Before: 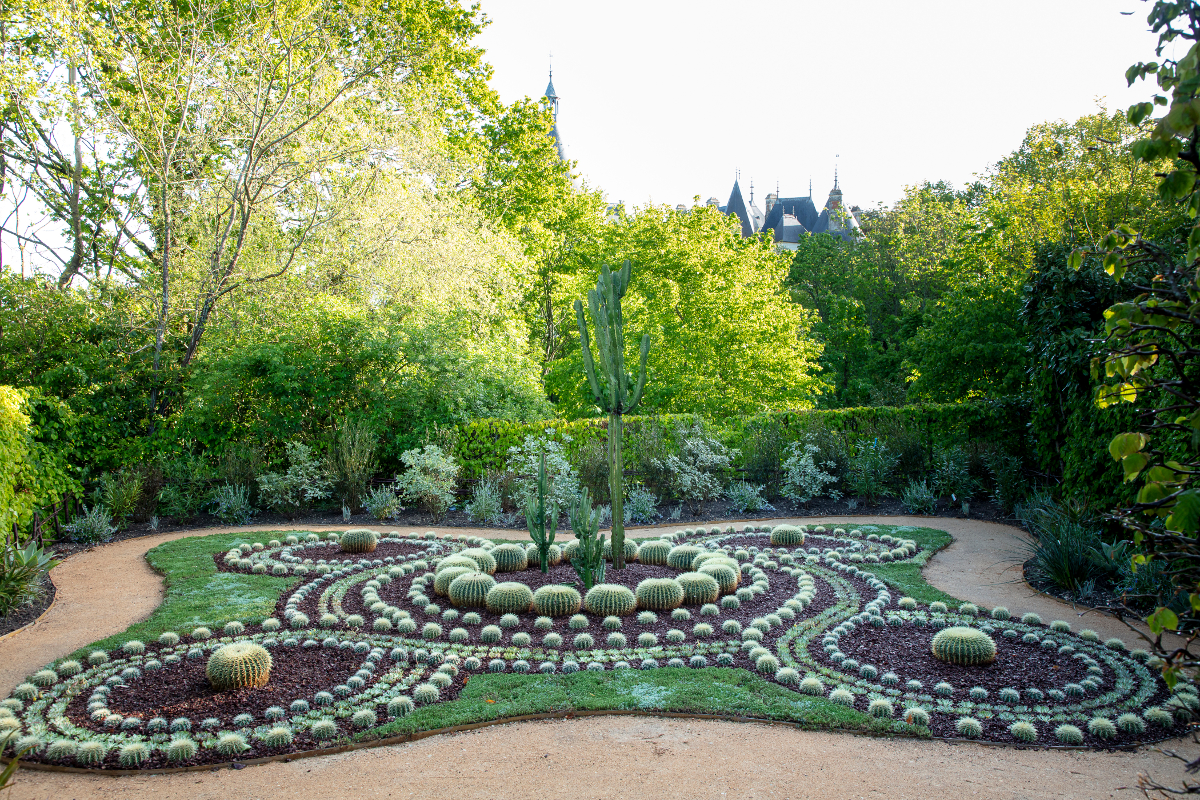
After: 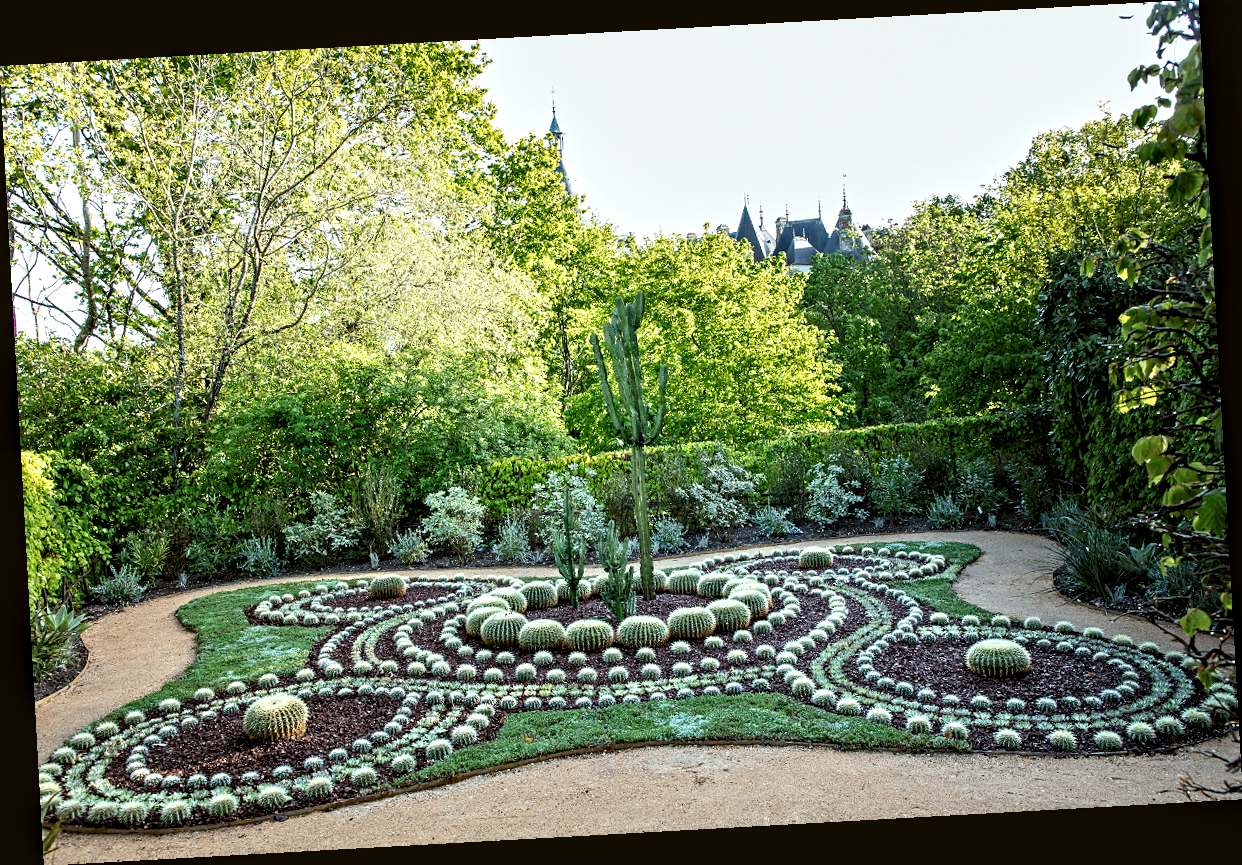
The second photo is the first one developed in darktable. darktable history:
contrast equalizer: octaves 7, y [[0.5, 0.542, 0.583, 0.625, 0.667, 0.708], [0.5 ×6], [0.5 ×6], [0 ×6], [0 ×6]]
color balance: lift [1.004, 1.002, 1.002, 0.998], gamma [1, 1.007, 1.002, 0.993], gain [1, 0.977, 1.013, 1.023], contrast -3.64%
rotate and perspective: rotation -3.18°, automatic cropping off
